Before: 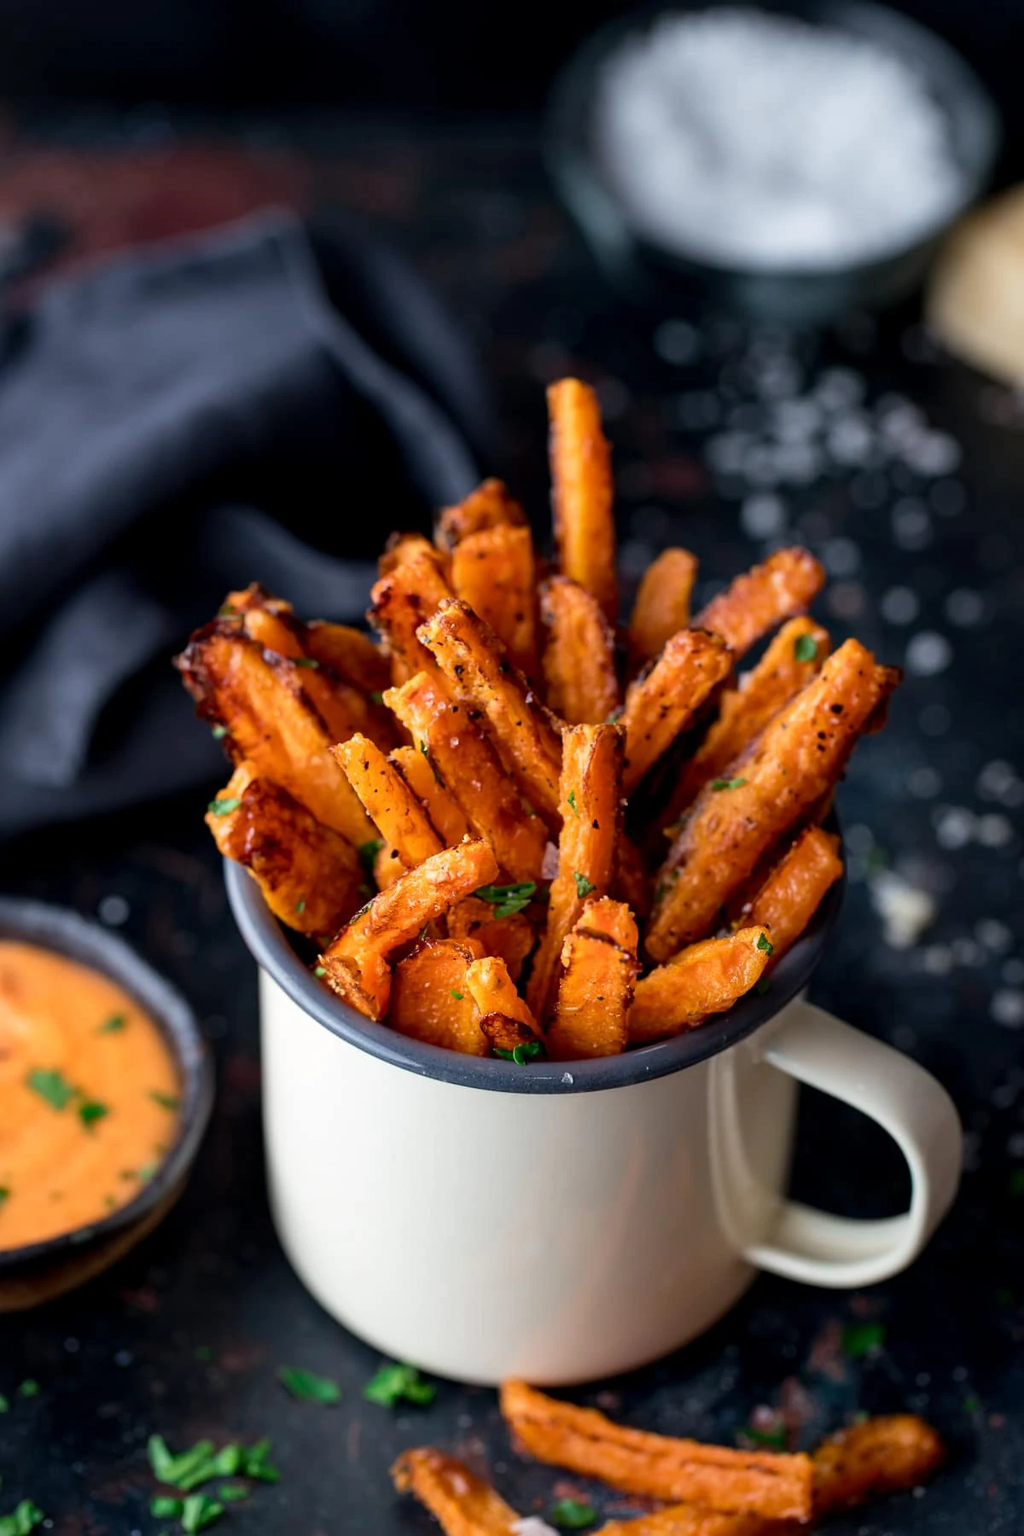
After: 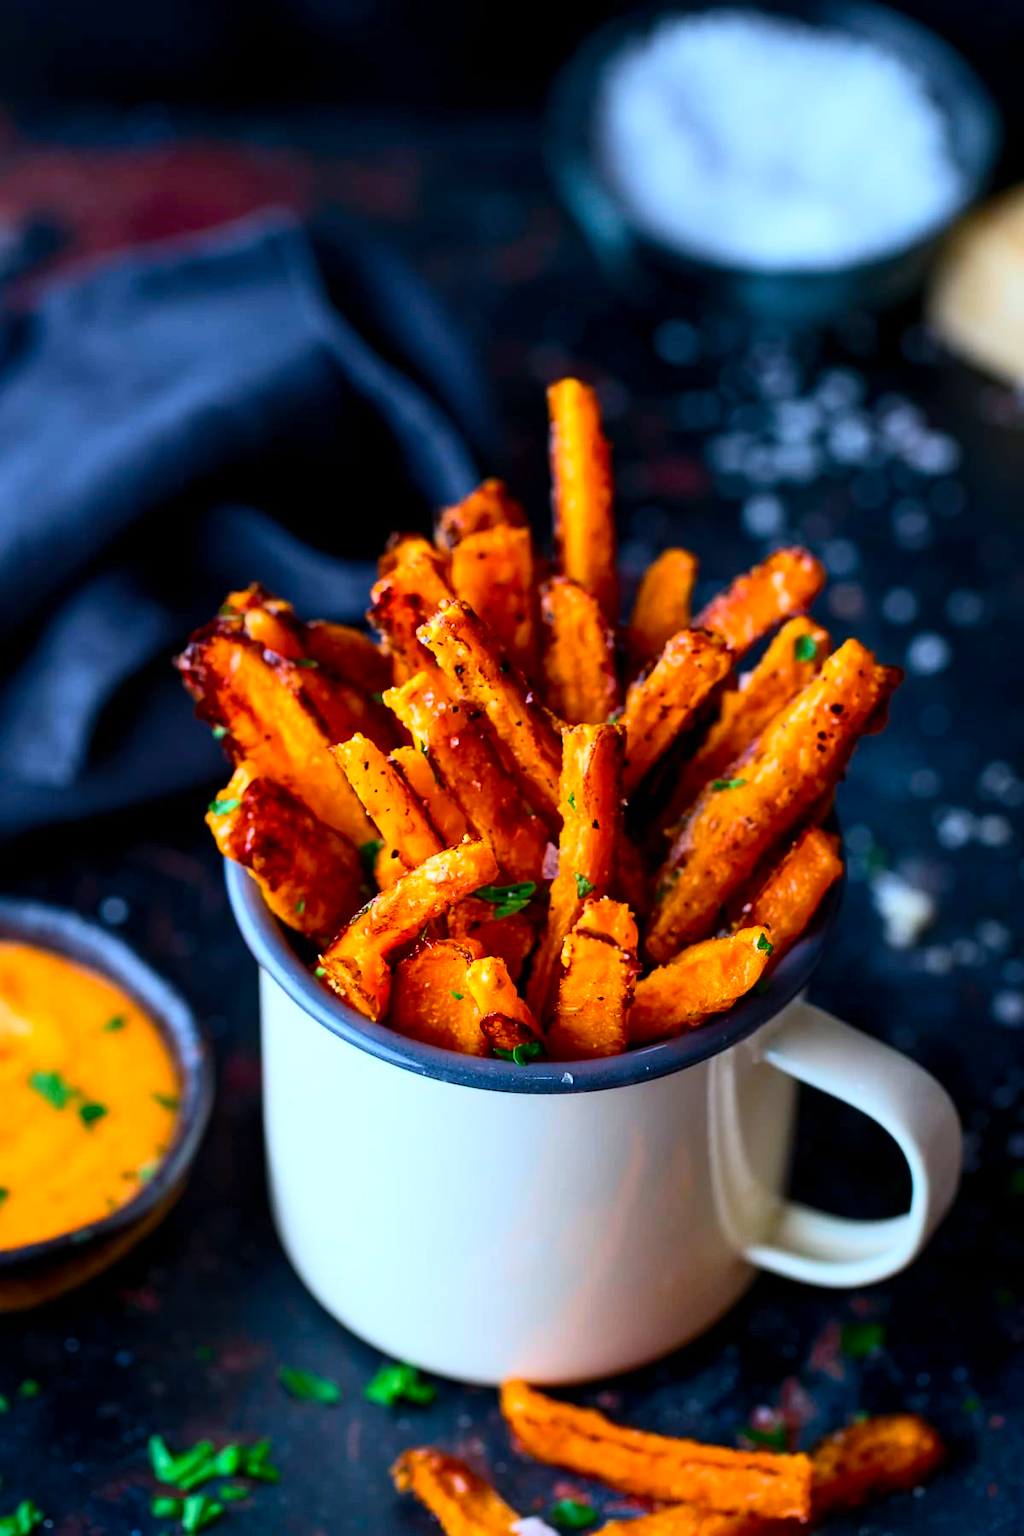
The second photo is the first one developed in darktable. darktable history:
color balance rgb: perceptual saturation grading › global saturation 30%, global vibrance 20%
white balance: red 0.986, blue 1.01
color calibration: x 0.37, y 0.382, temperature 4313.32 K
contrast brightness saturation: contrast 0.23, brightness 0.1, saturation 0.29
